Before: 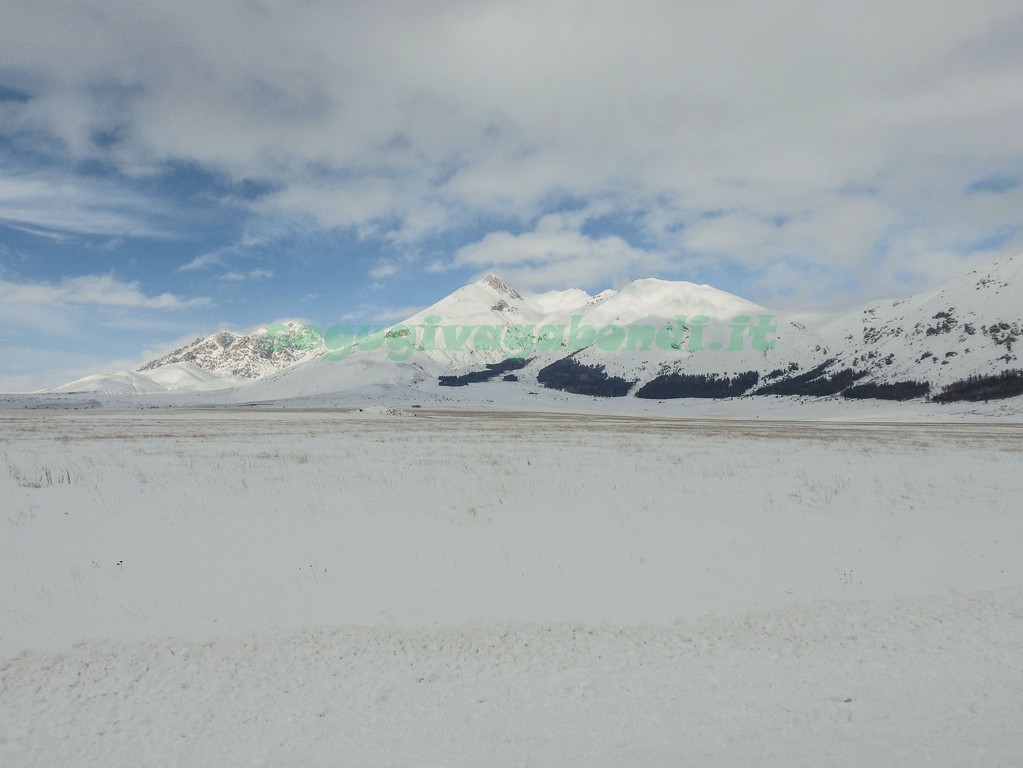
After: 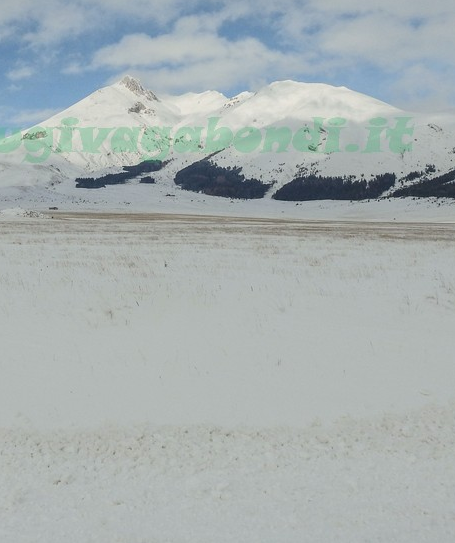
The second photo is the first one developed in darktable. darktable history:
crop: left 35.492%, top 25.842%, right 20.02%, bottom 3.391%
